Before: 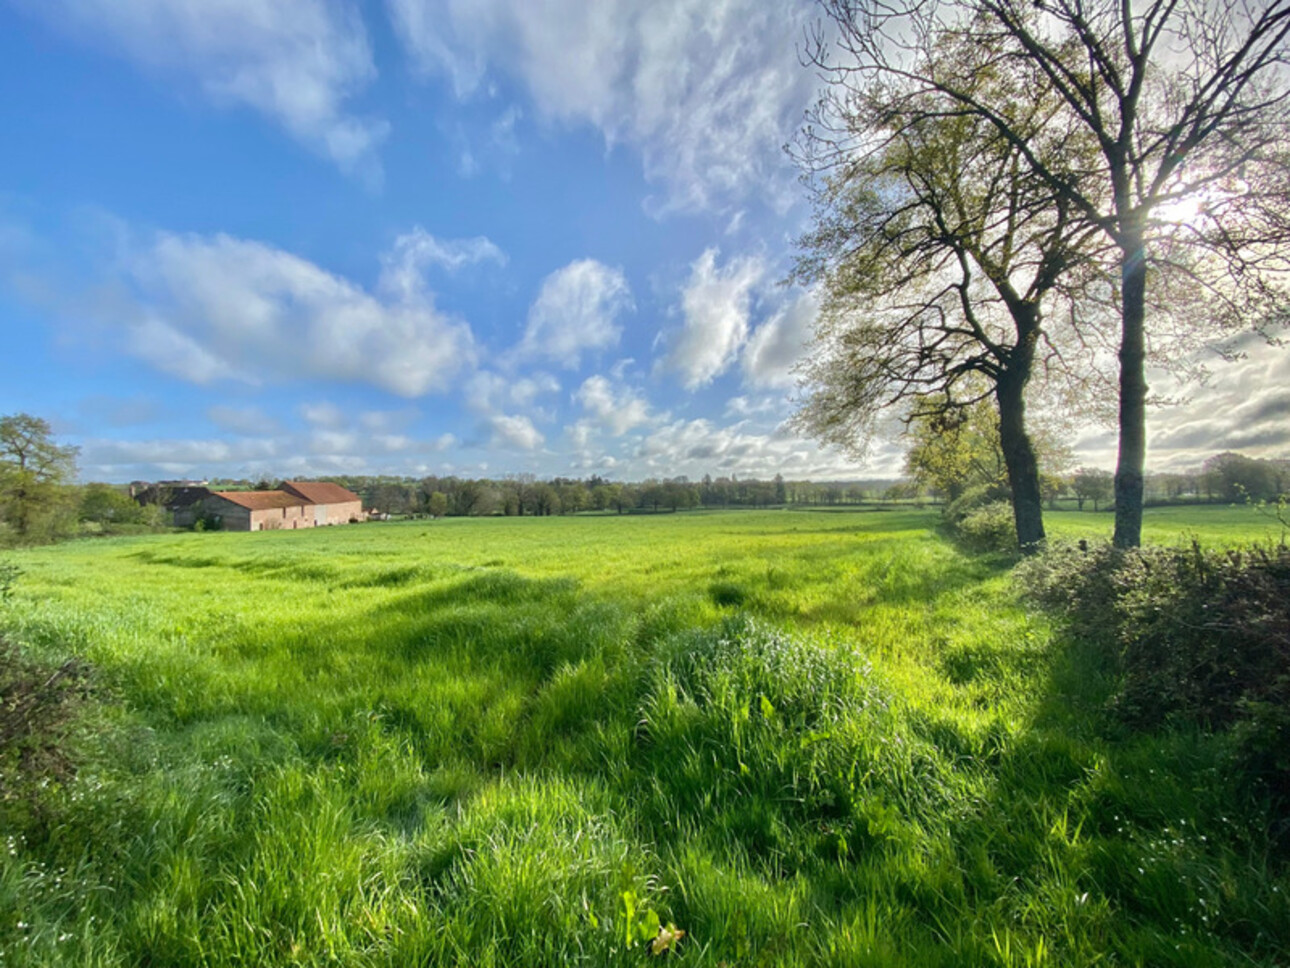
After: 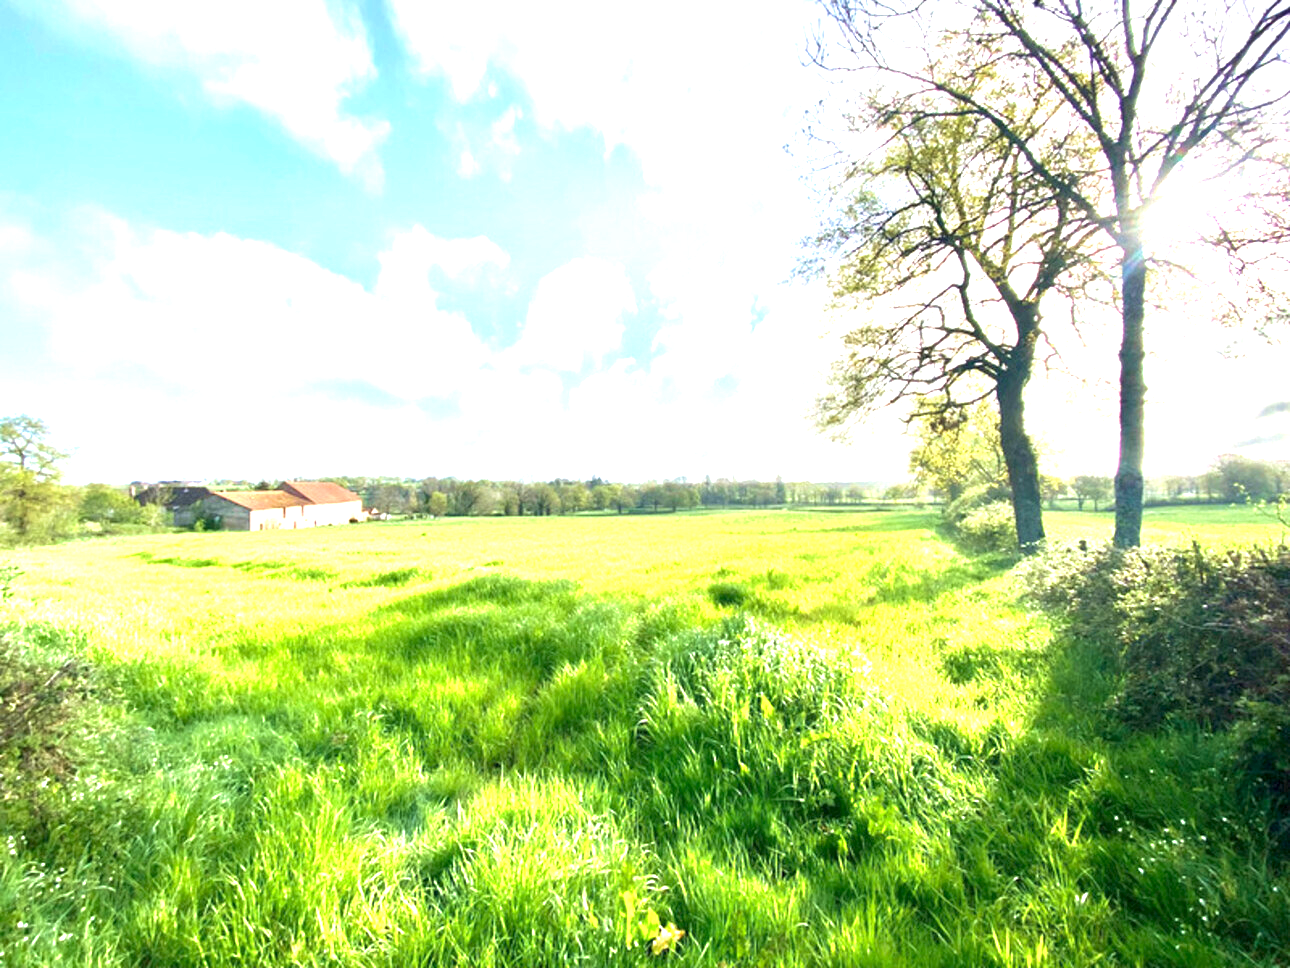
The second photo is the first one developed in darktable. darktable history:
exposure: black level correction 0.001, exposure 1.867 EV, compensate highlight preservation false
velvia: on, module defaults
